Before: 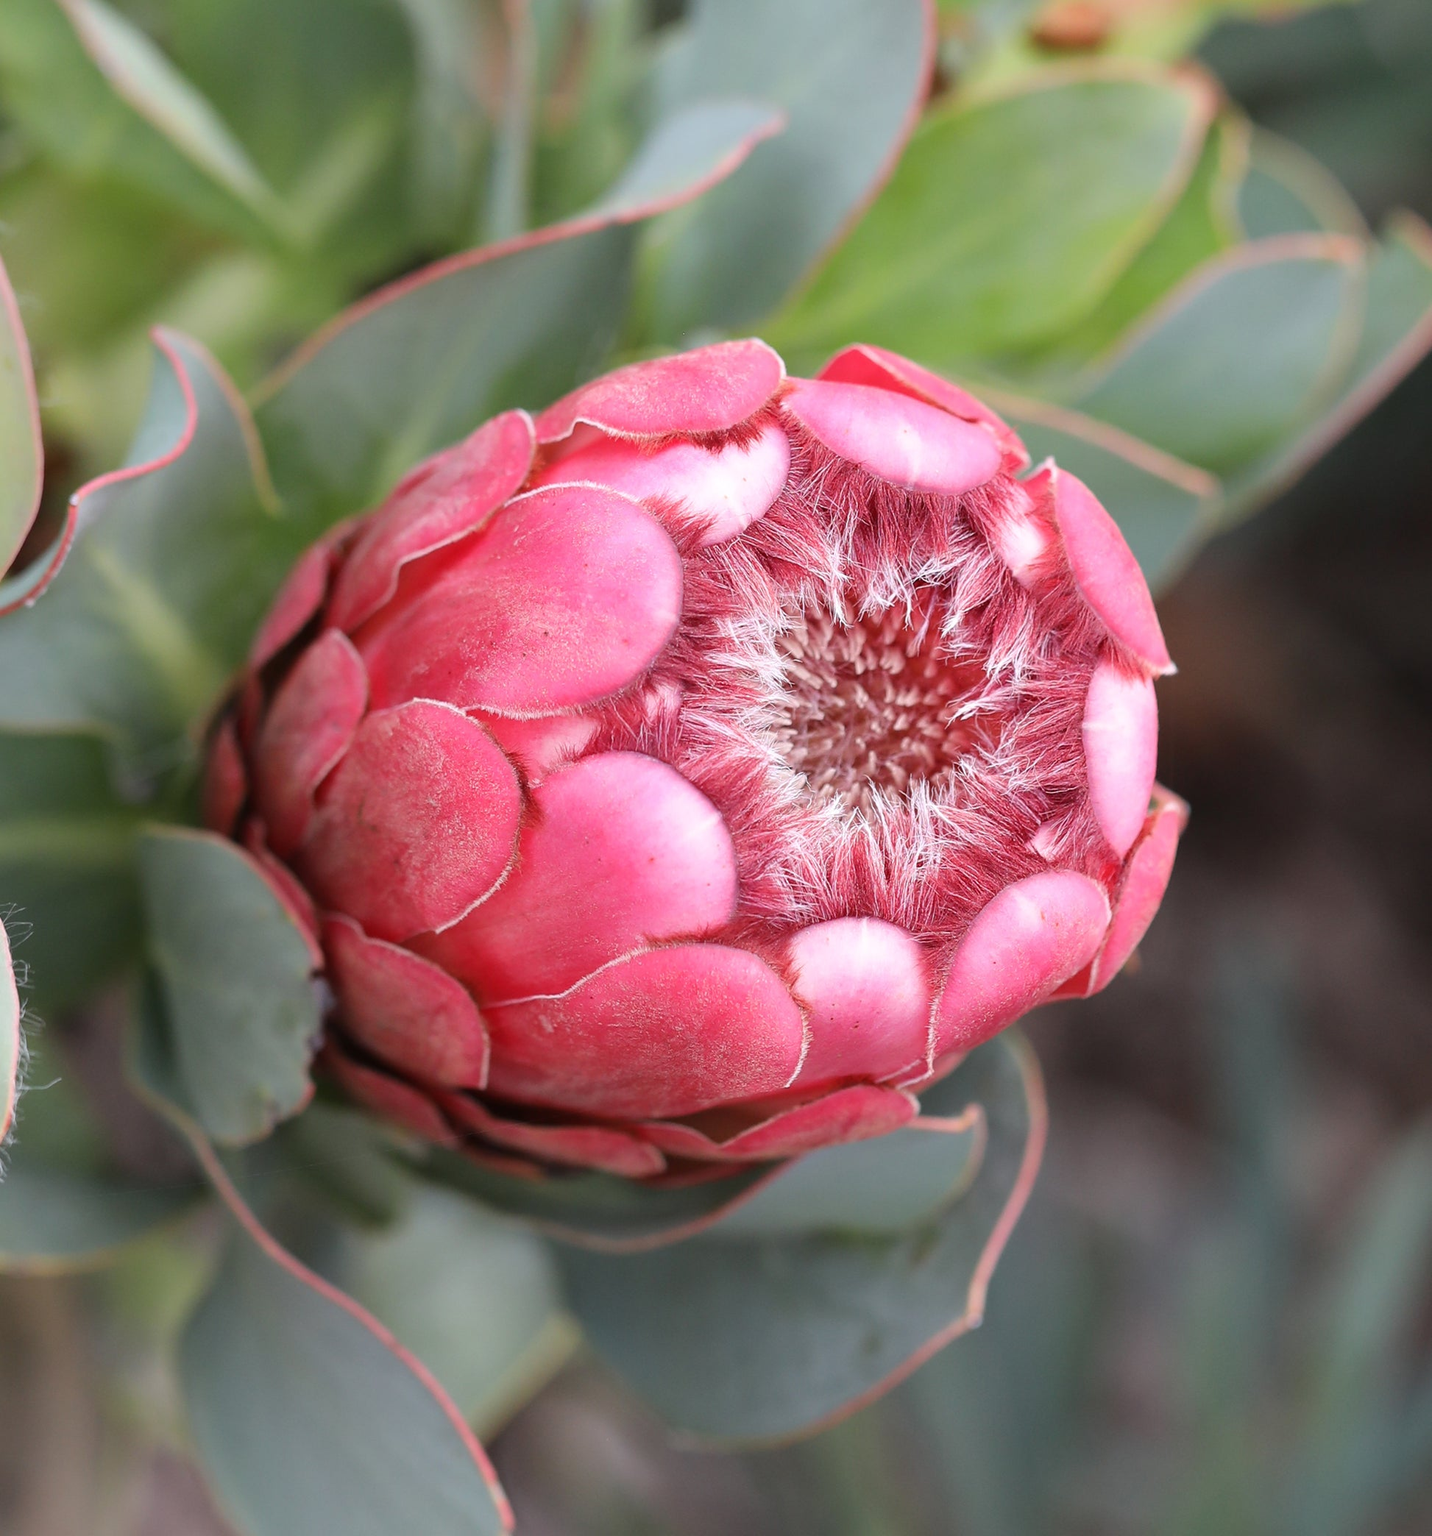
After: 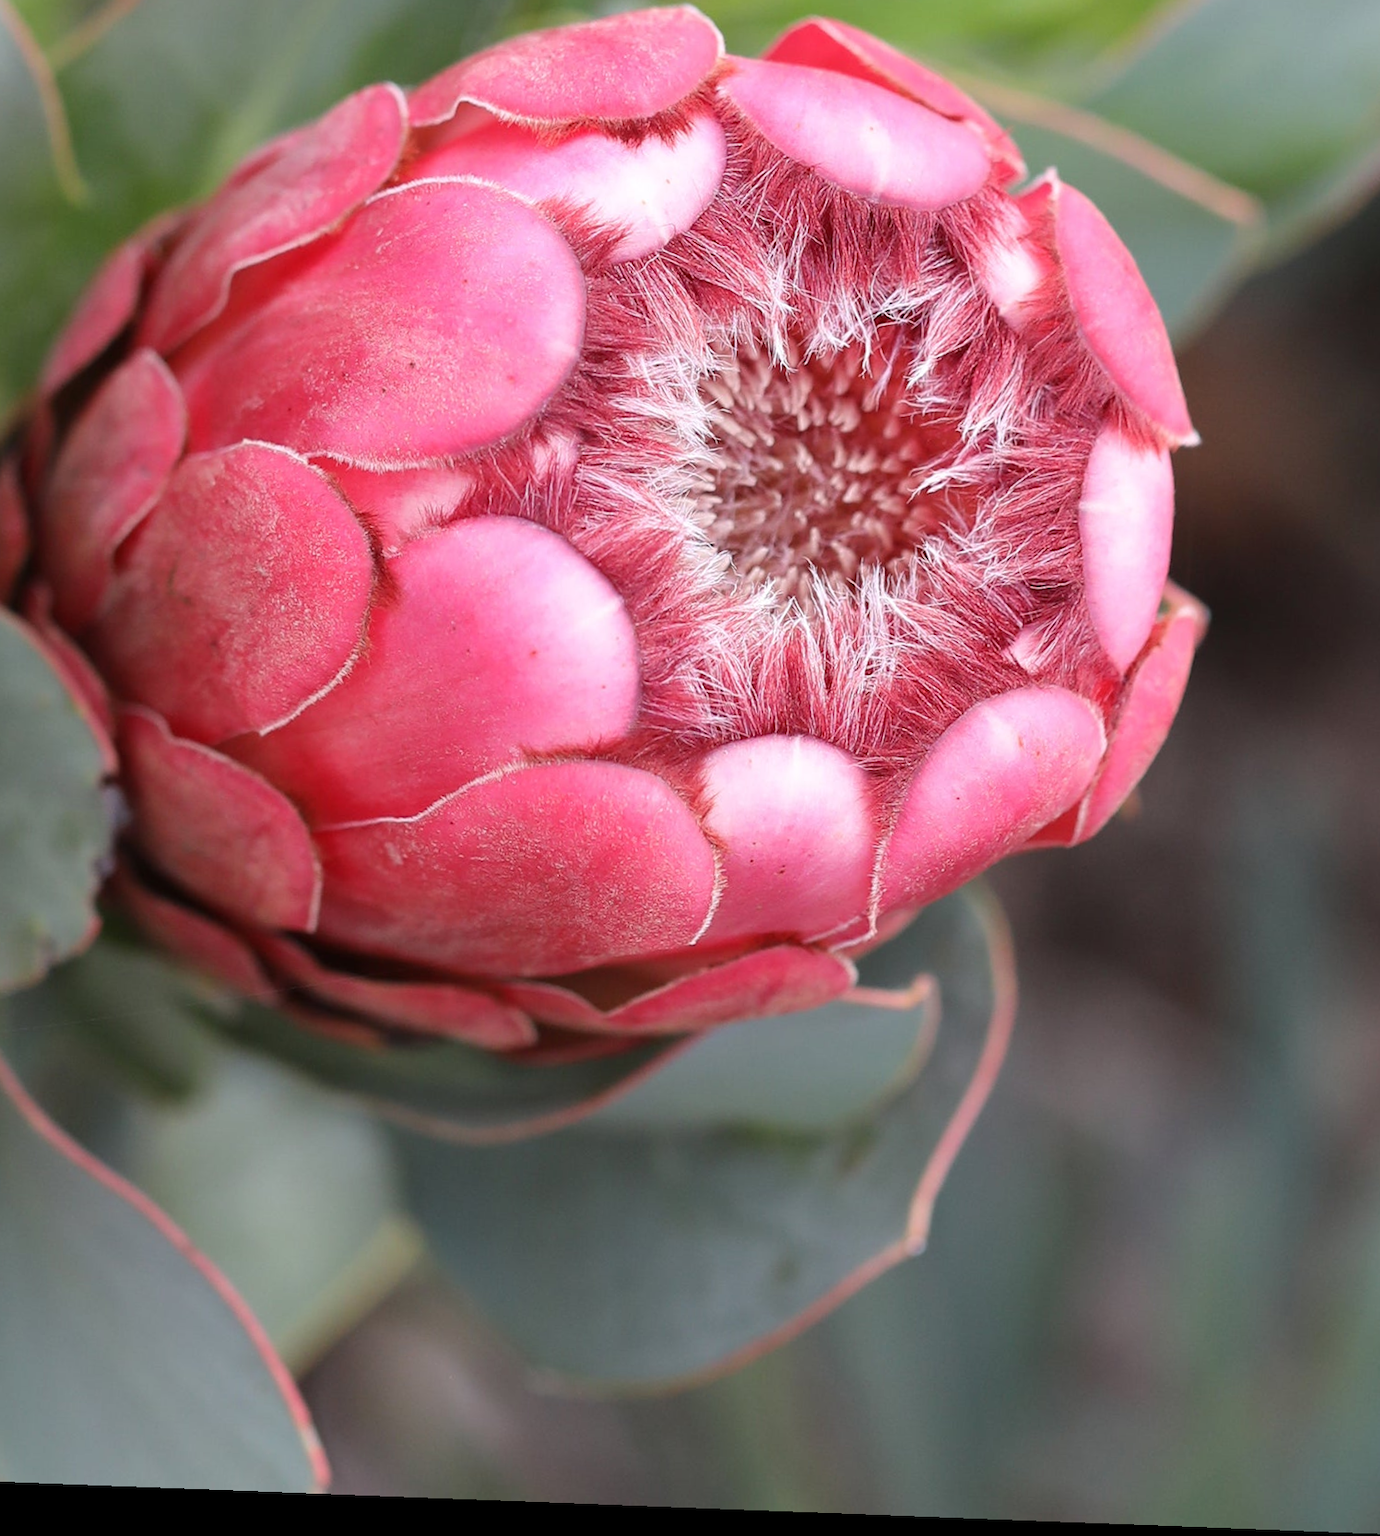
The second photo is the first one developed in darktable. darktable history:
rotate and perspective: rotation 2.17°, automatic cropping off
crop: left 16.871%, top 22.857%, right 9.116%
